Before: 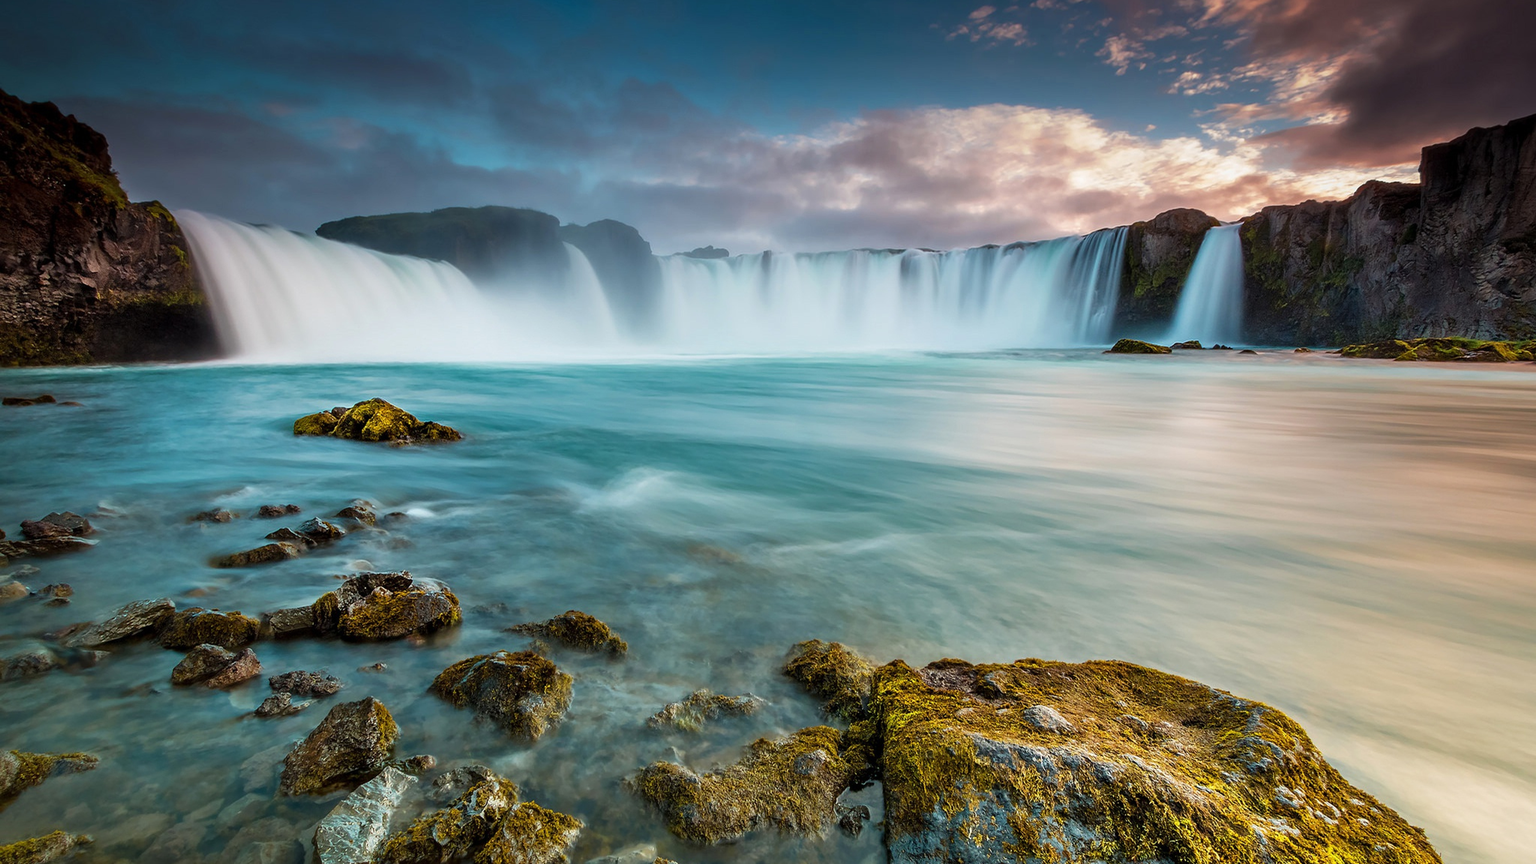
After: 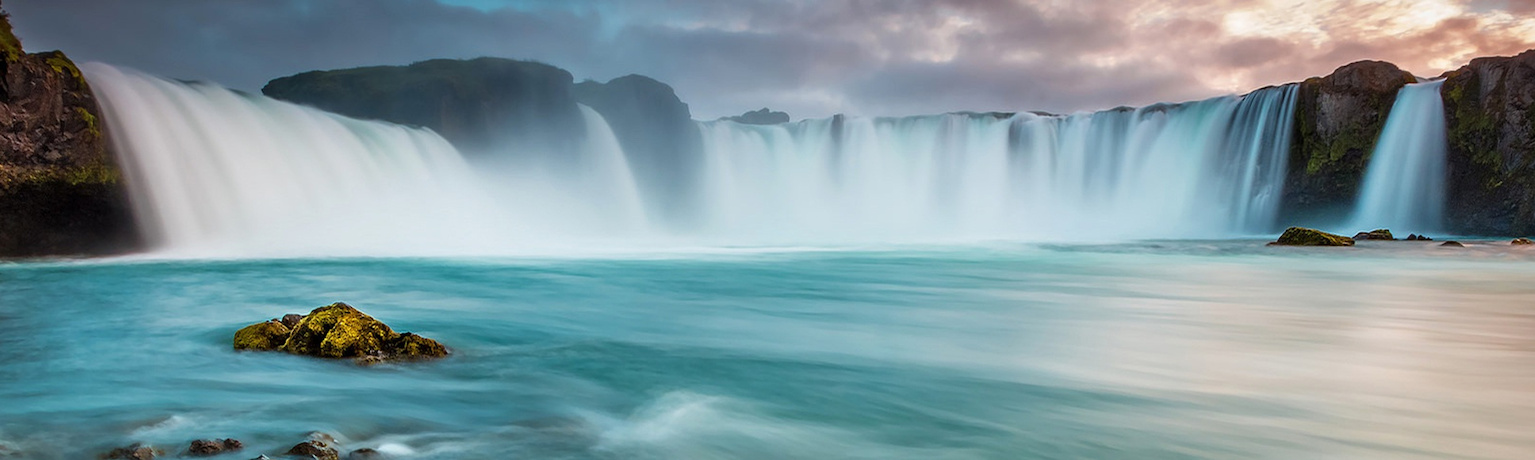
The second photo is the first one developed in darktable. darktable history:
crop: left 7.238%, top 18.696%, right 14.407%, bottom 39.541%
